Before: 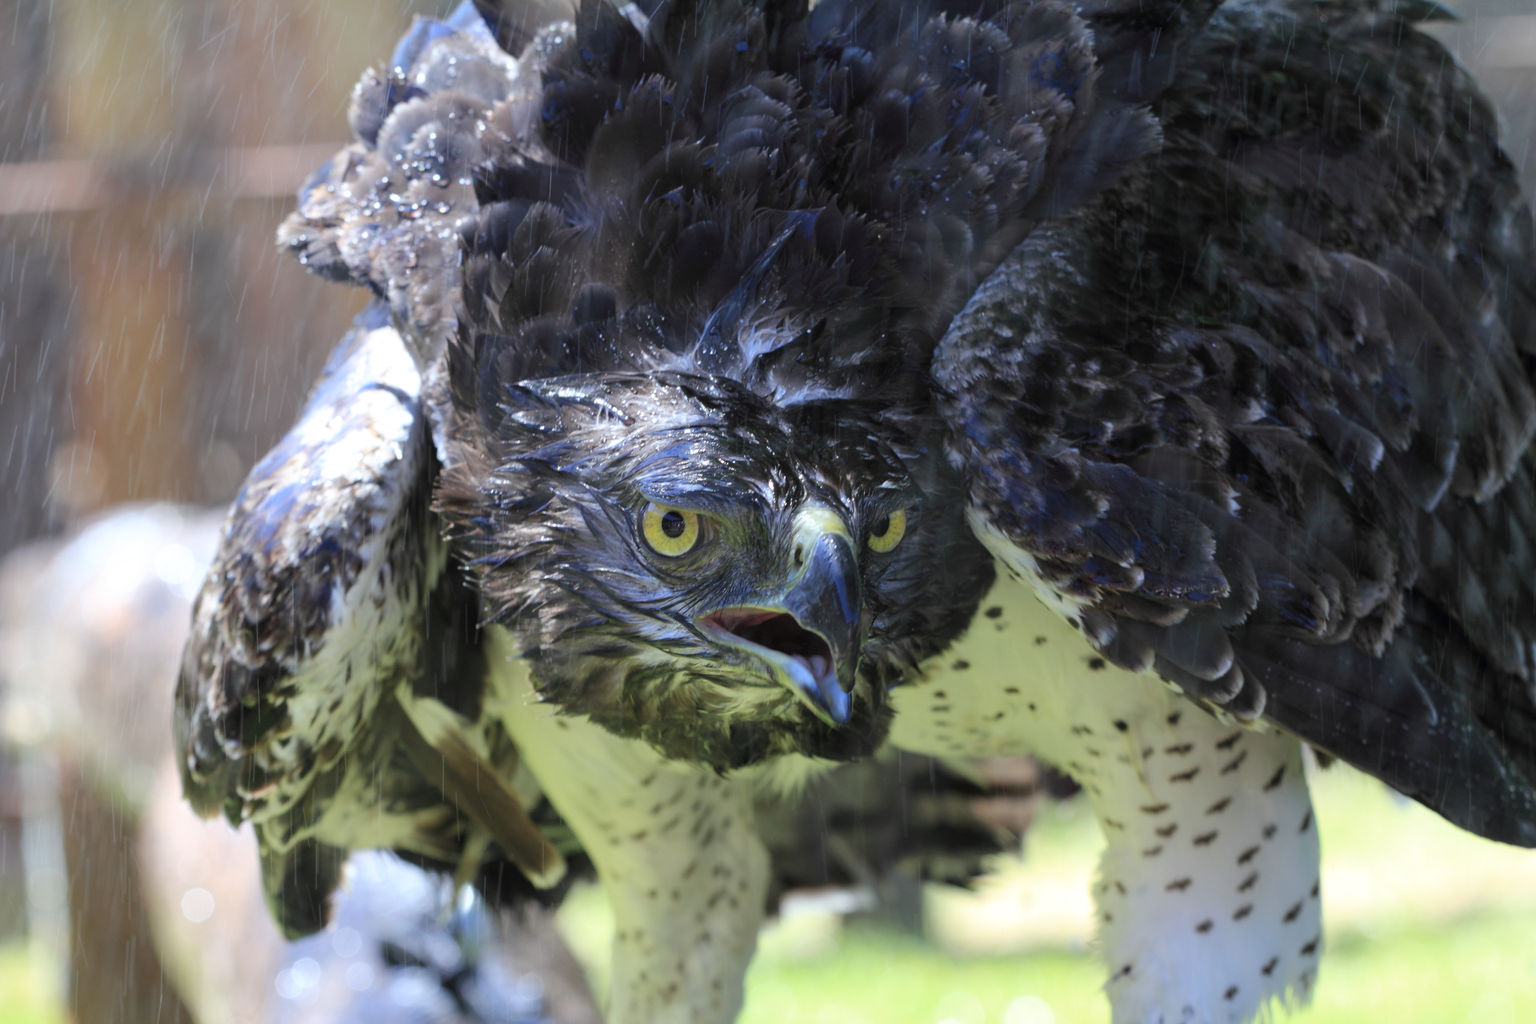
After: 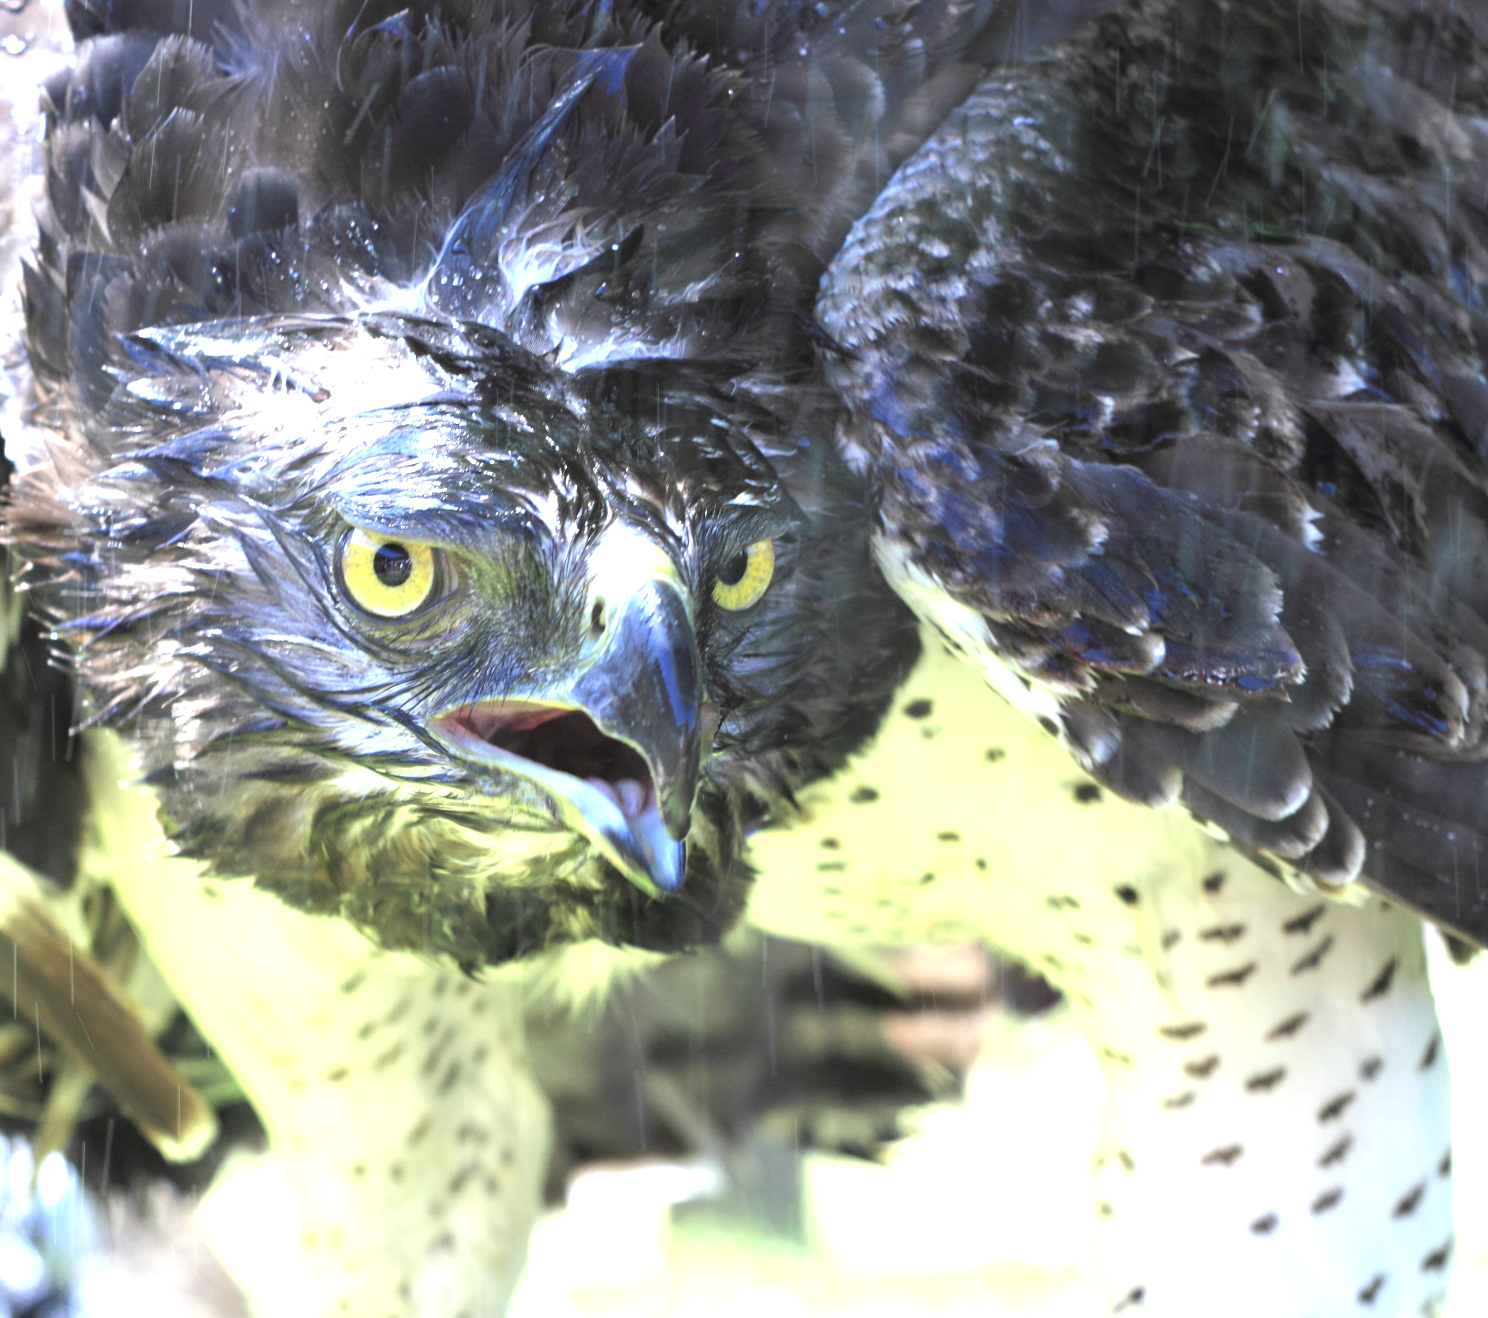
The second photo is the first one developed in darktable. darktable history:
exposure: black level correction 0, exposure 1.696 EV, compensate highlight preservation false
crop and rotate: left 28.291%, top 17.632%, right 12.644%, bottom 3.866%
